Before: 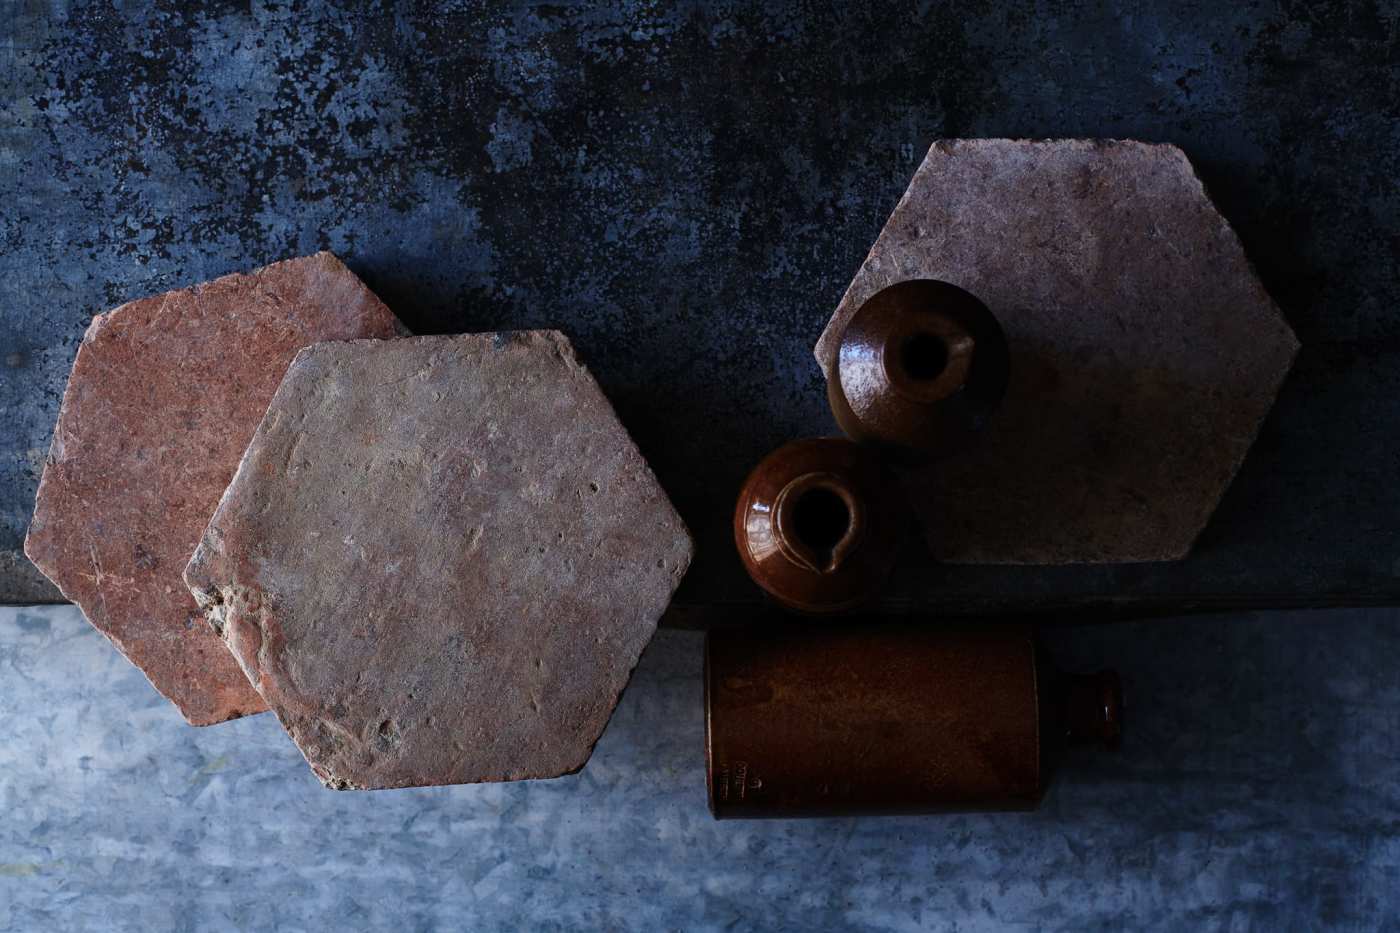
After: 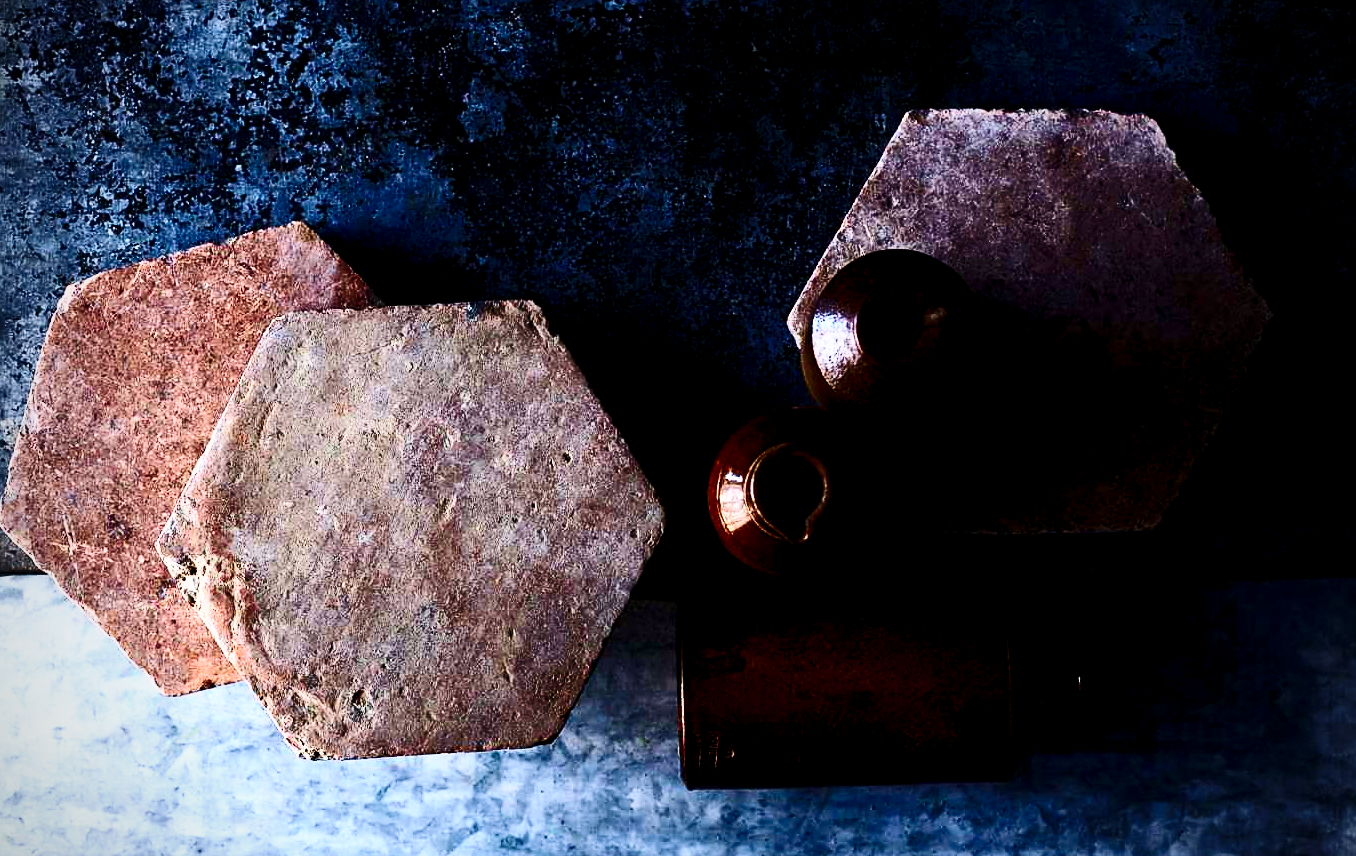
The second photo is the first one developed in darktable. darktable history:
sharpen: radius 1.559, amount 0.373, threshold 1.271
crop: left 1.964%, top 3.251%, right 1.122%, bottom 4.933%
velvia: on, module defaults
base curve: curves: ch0 [(0, 0) (0.026, 0.03) (0.109, 0.232) (0.351, 0.748) (0.669, 0.968) (1, 1)], preserve colors none
exposure: black level correction 0.009, exposure -0.159 EV, compensate highlight preservation false
white balance: red 1.009, blue 0.985
vignetting: on, module defaults
contrast brightness saturation: contrast 0.39, brightness 0.1
